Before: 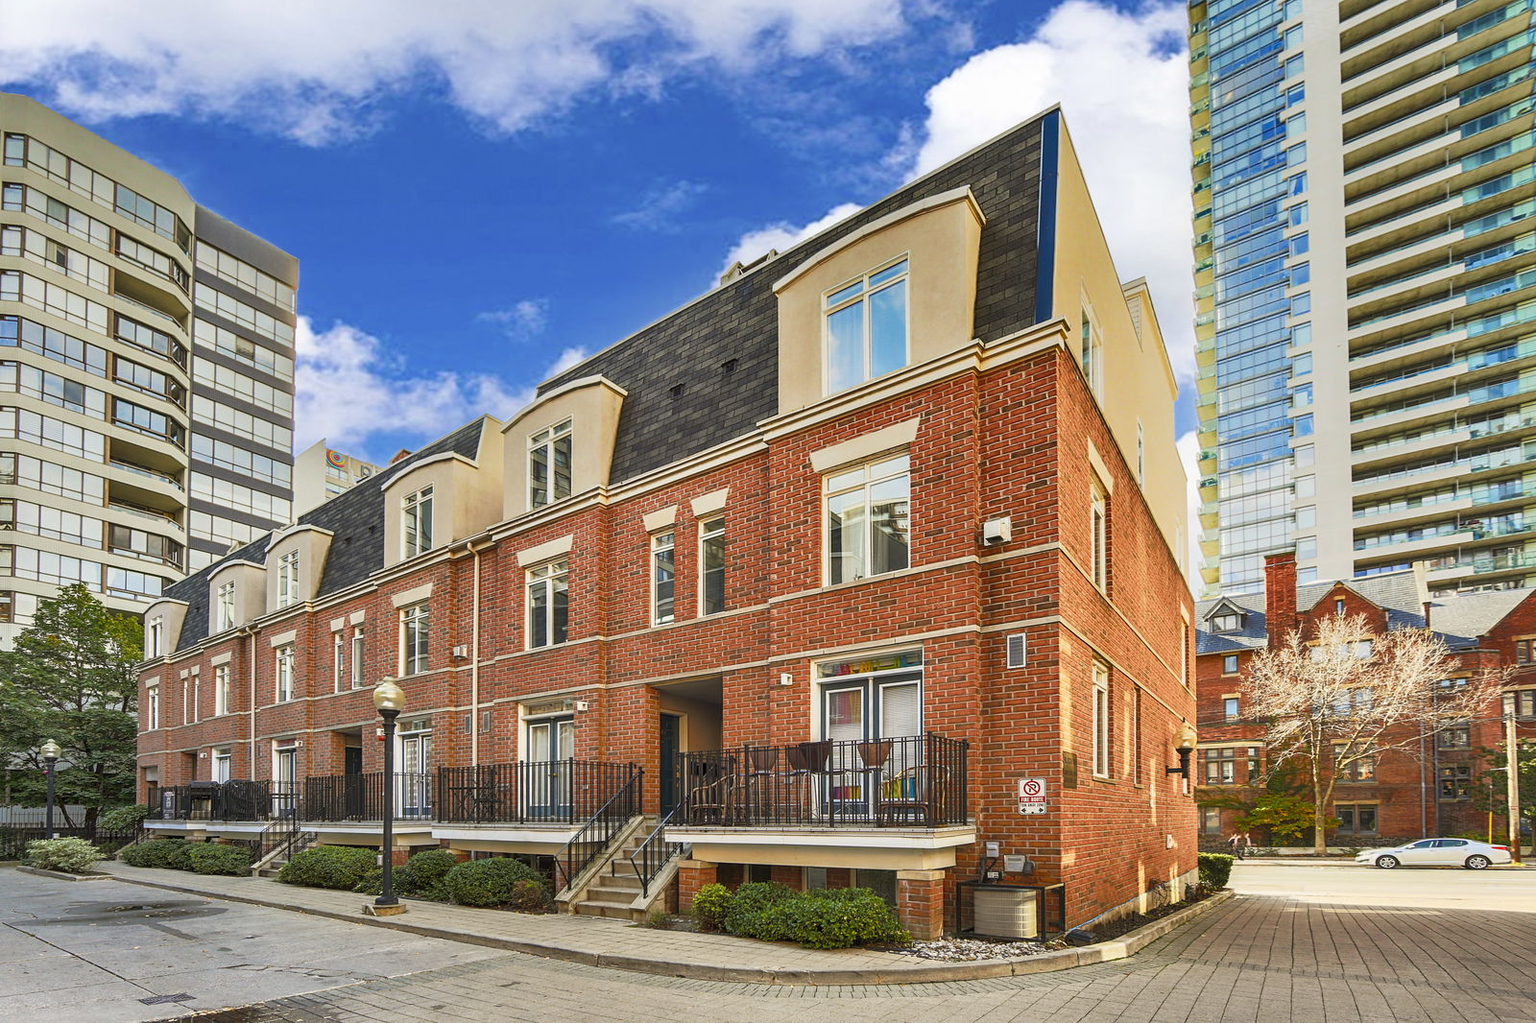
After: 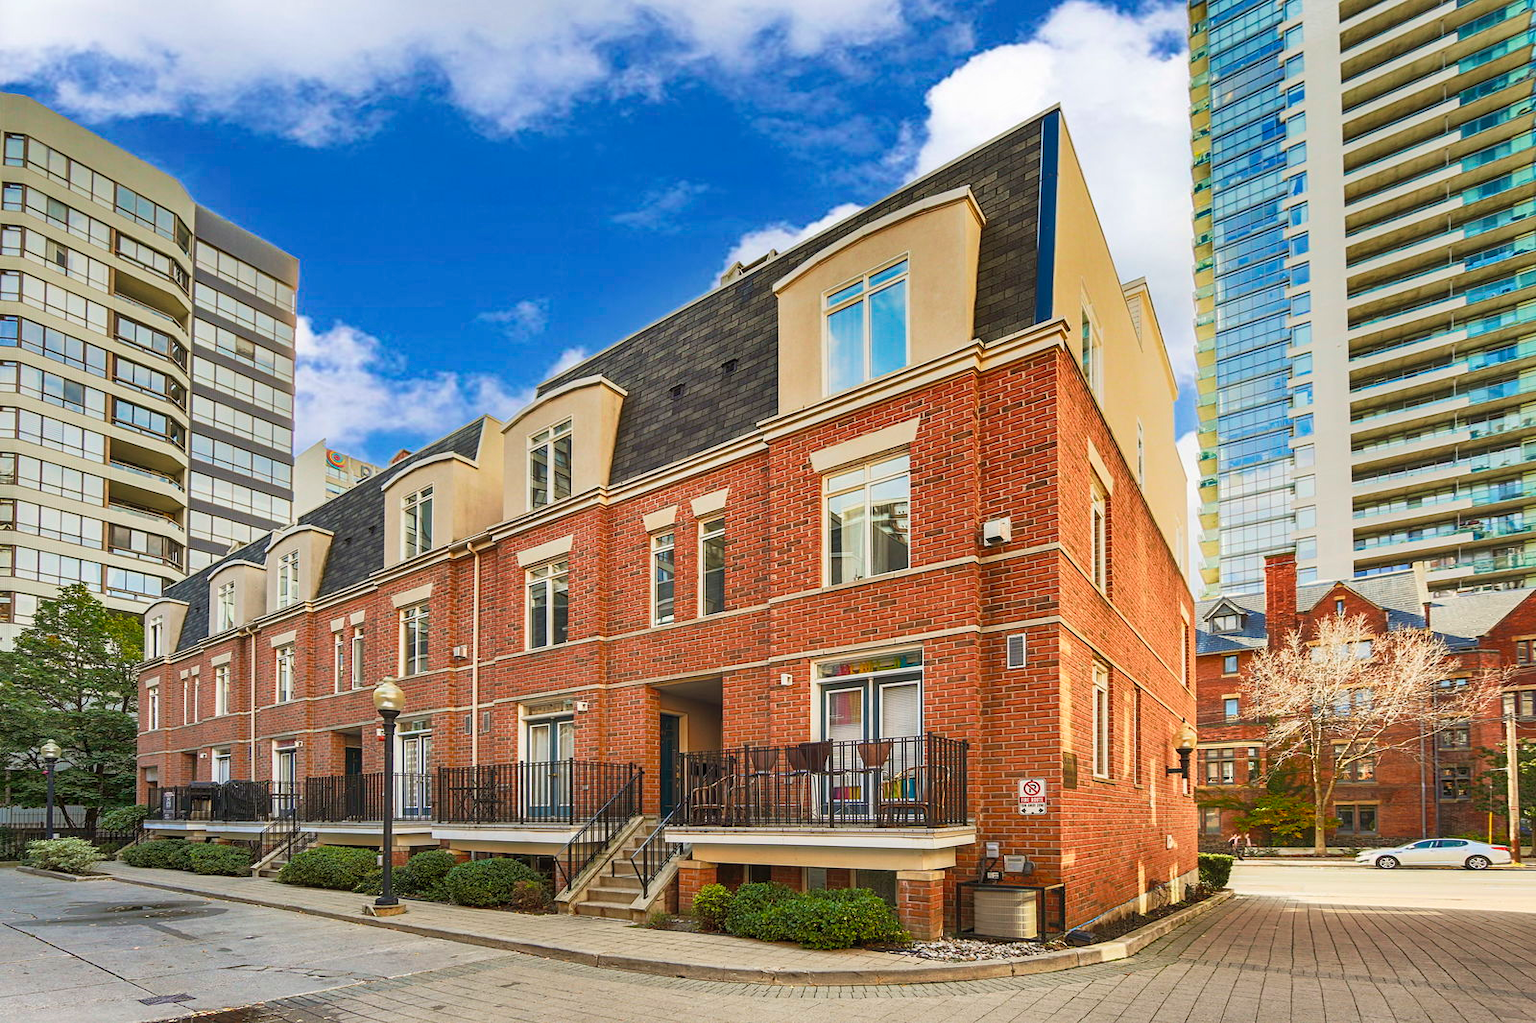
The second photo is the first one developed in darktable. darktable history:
velvia: strength 15.43%
contrast equalizer: y [[0.5, 0.5, 0.472, 0.5, 0.5, 0.5], [0.5 ×6], [0.5 ×6], [0 ×6], [0 ×6]]
